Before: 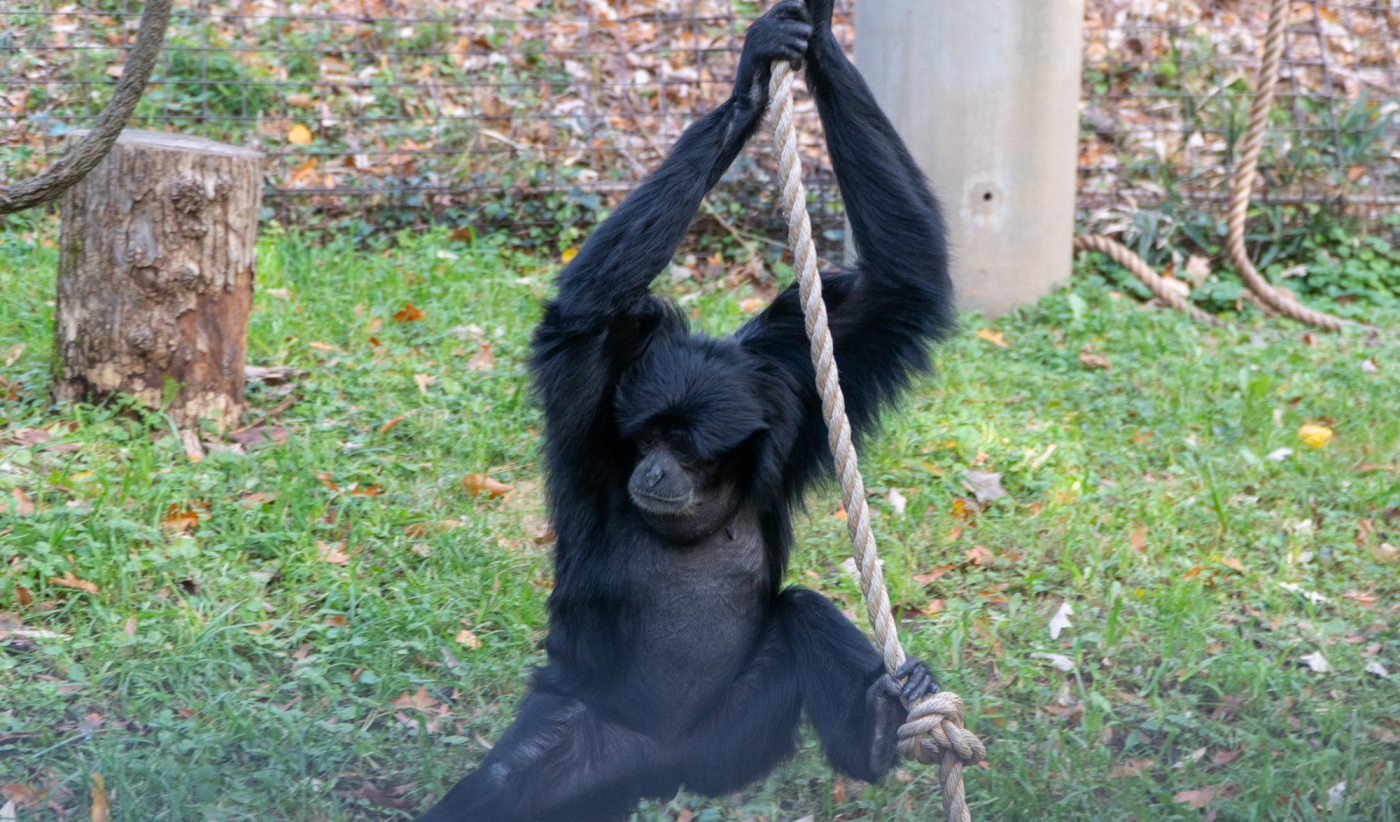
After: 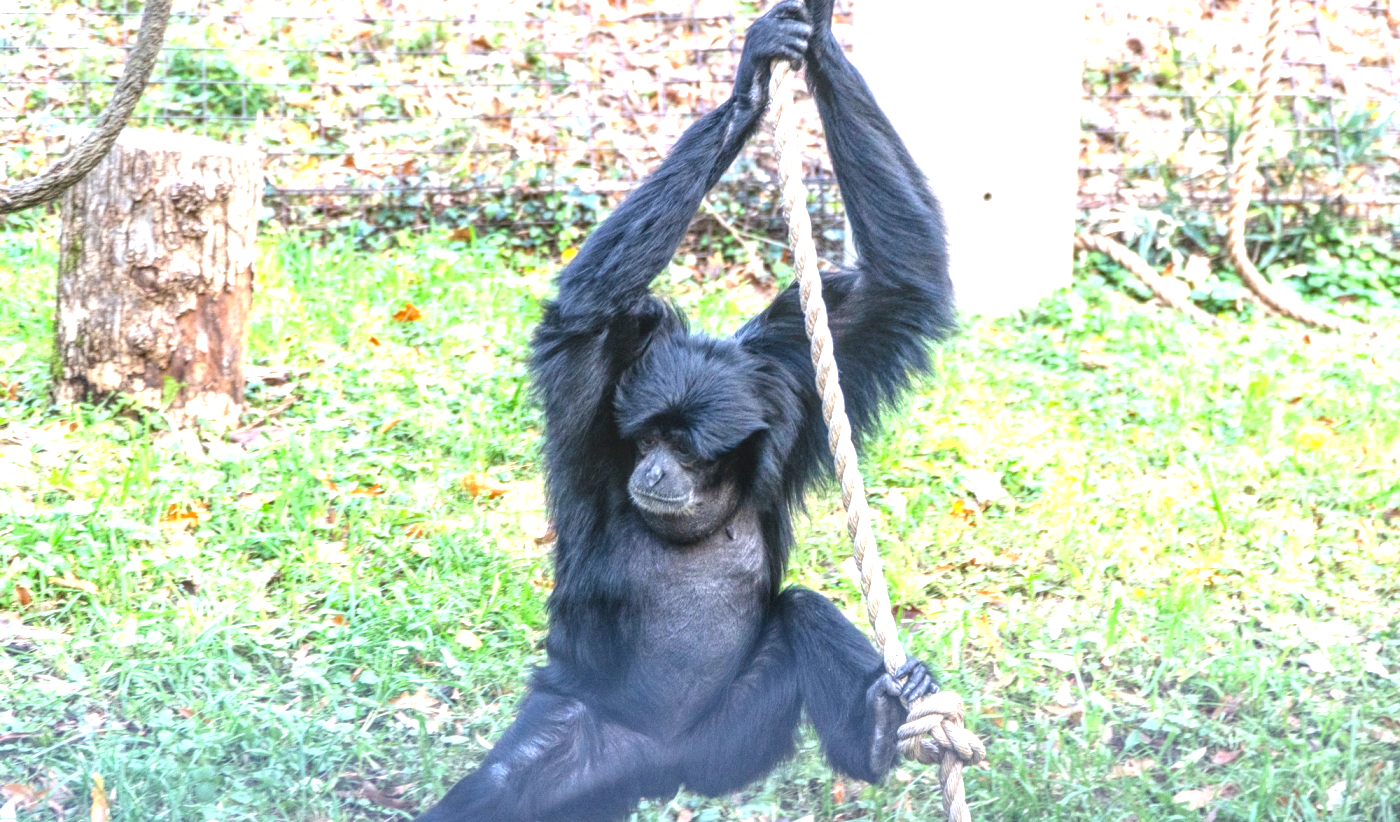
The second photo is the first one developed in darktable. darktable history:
local contrast: highlights 6%, shadows 6%, detail 133%
exposure: black level correction 0, exposure 1.573 EV, compensate highlight preservation false
